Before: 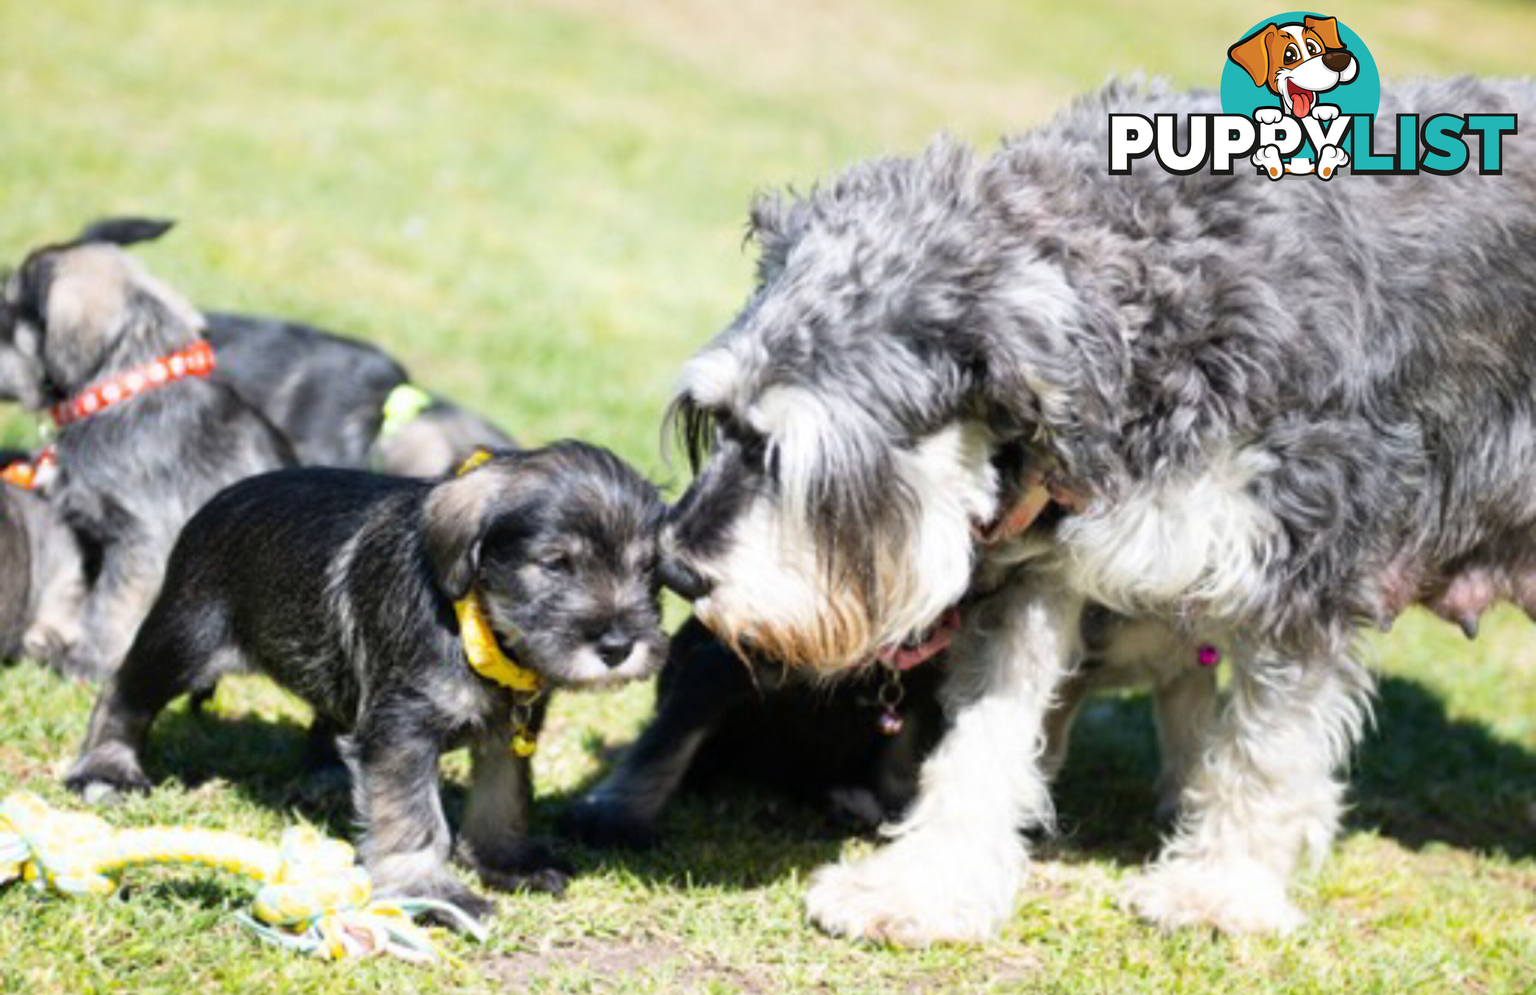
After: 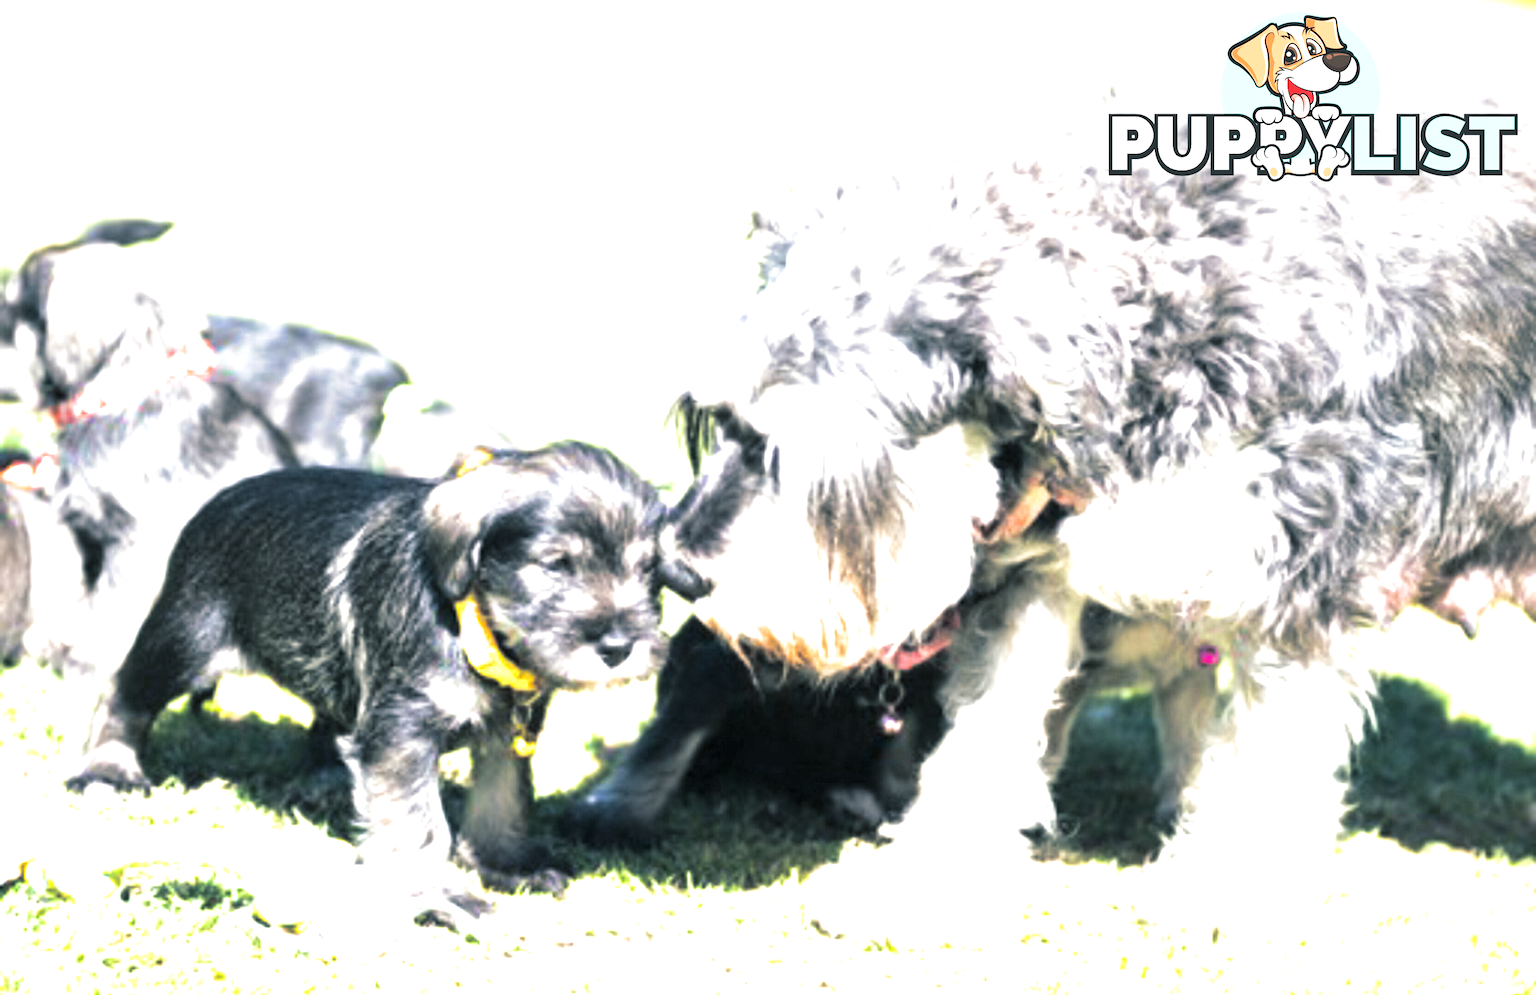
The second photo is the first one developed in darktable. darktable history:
exposure: black level correction 0, exposure 1.675 EV, compensate exposure bias true, compensate highlight preservation false
split-toning: shadows › hue 205.2°, shadows › saturation 0.29, highlights › hue 50.4°, highlights › saturation 0.38, balance -49.9
